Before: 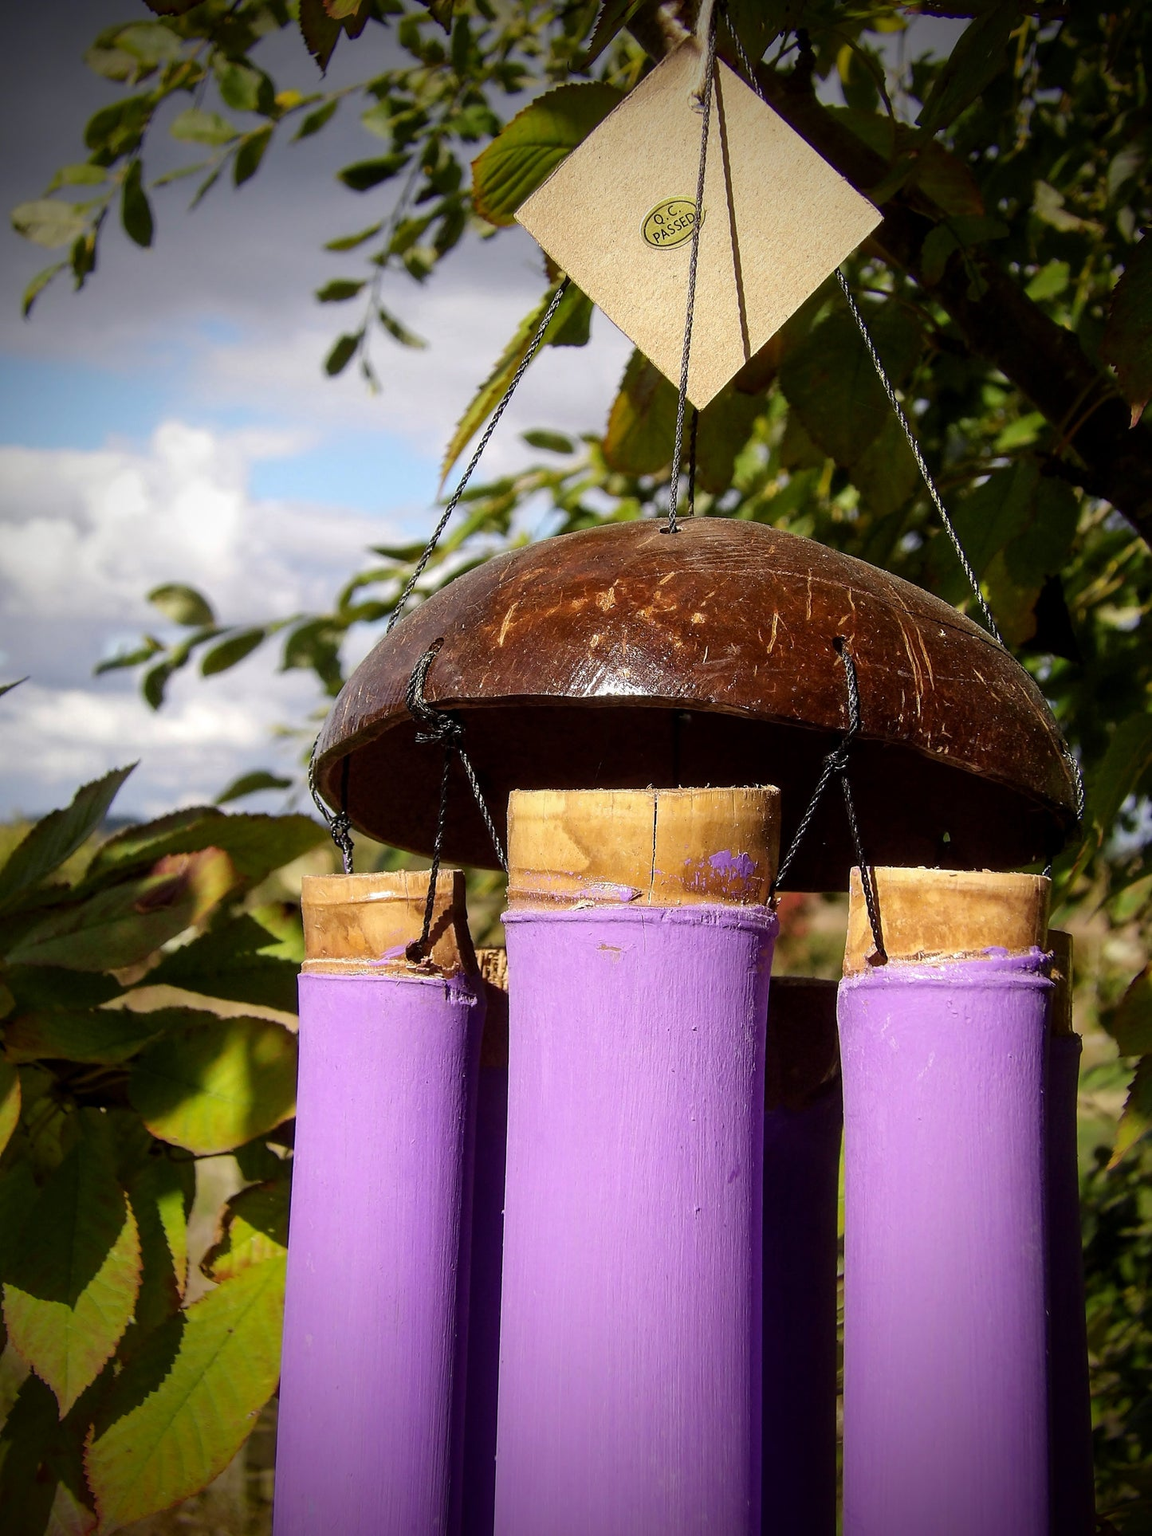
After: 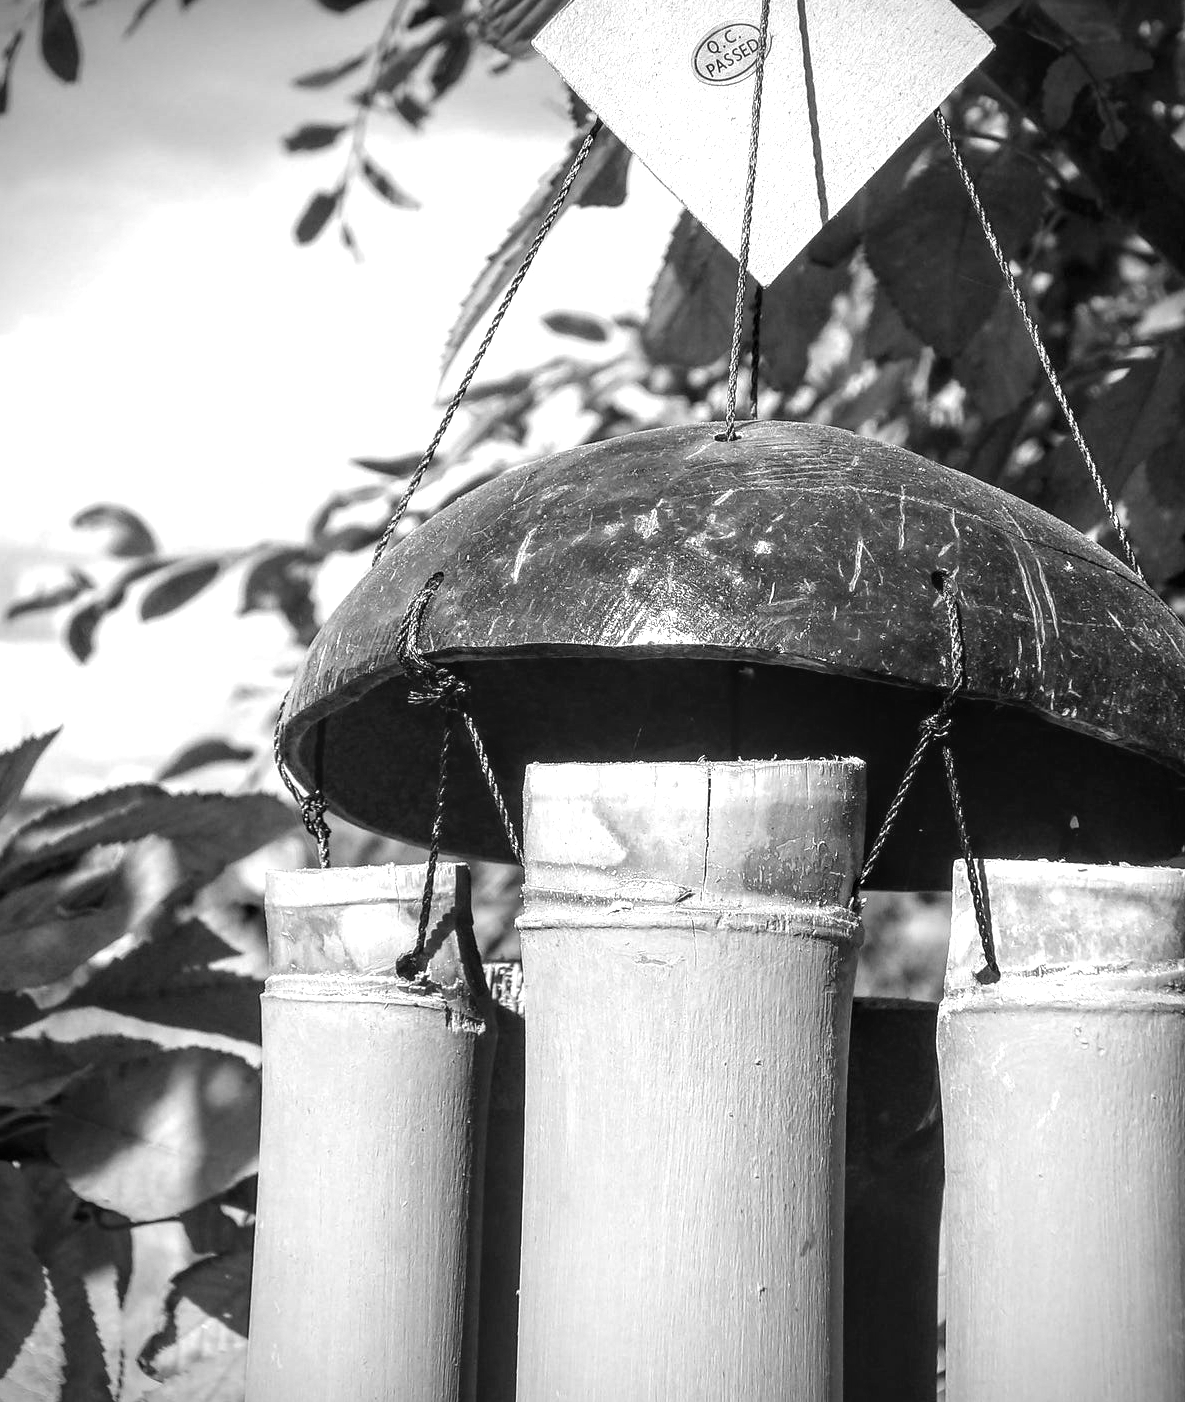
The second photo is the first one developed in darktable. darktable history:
monochrome: a -3.63, b -0.465
exposure: black level correction 0, exposure 1.015 EV, compensate exposure bias true, compensate highlight preservation false
local contrast: on, module defaults
crop: left 7.856%, top 11.836%, right 10.12%, bottom 15.387%
